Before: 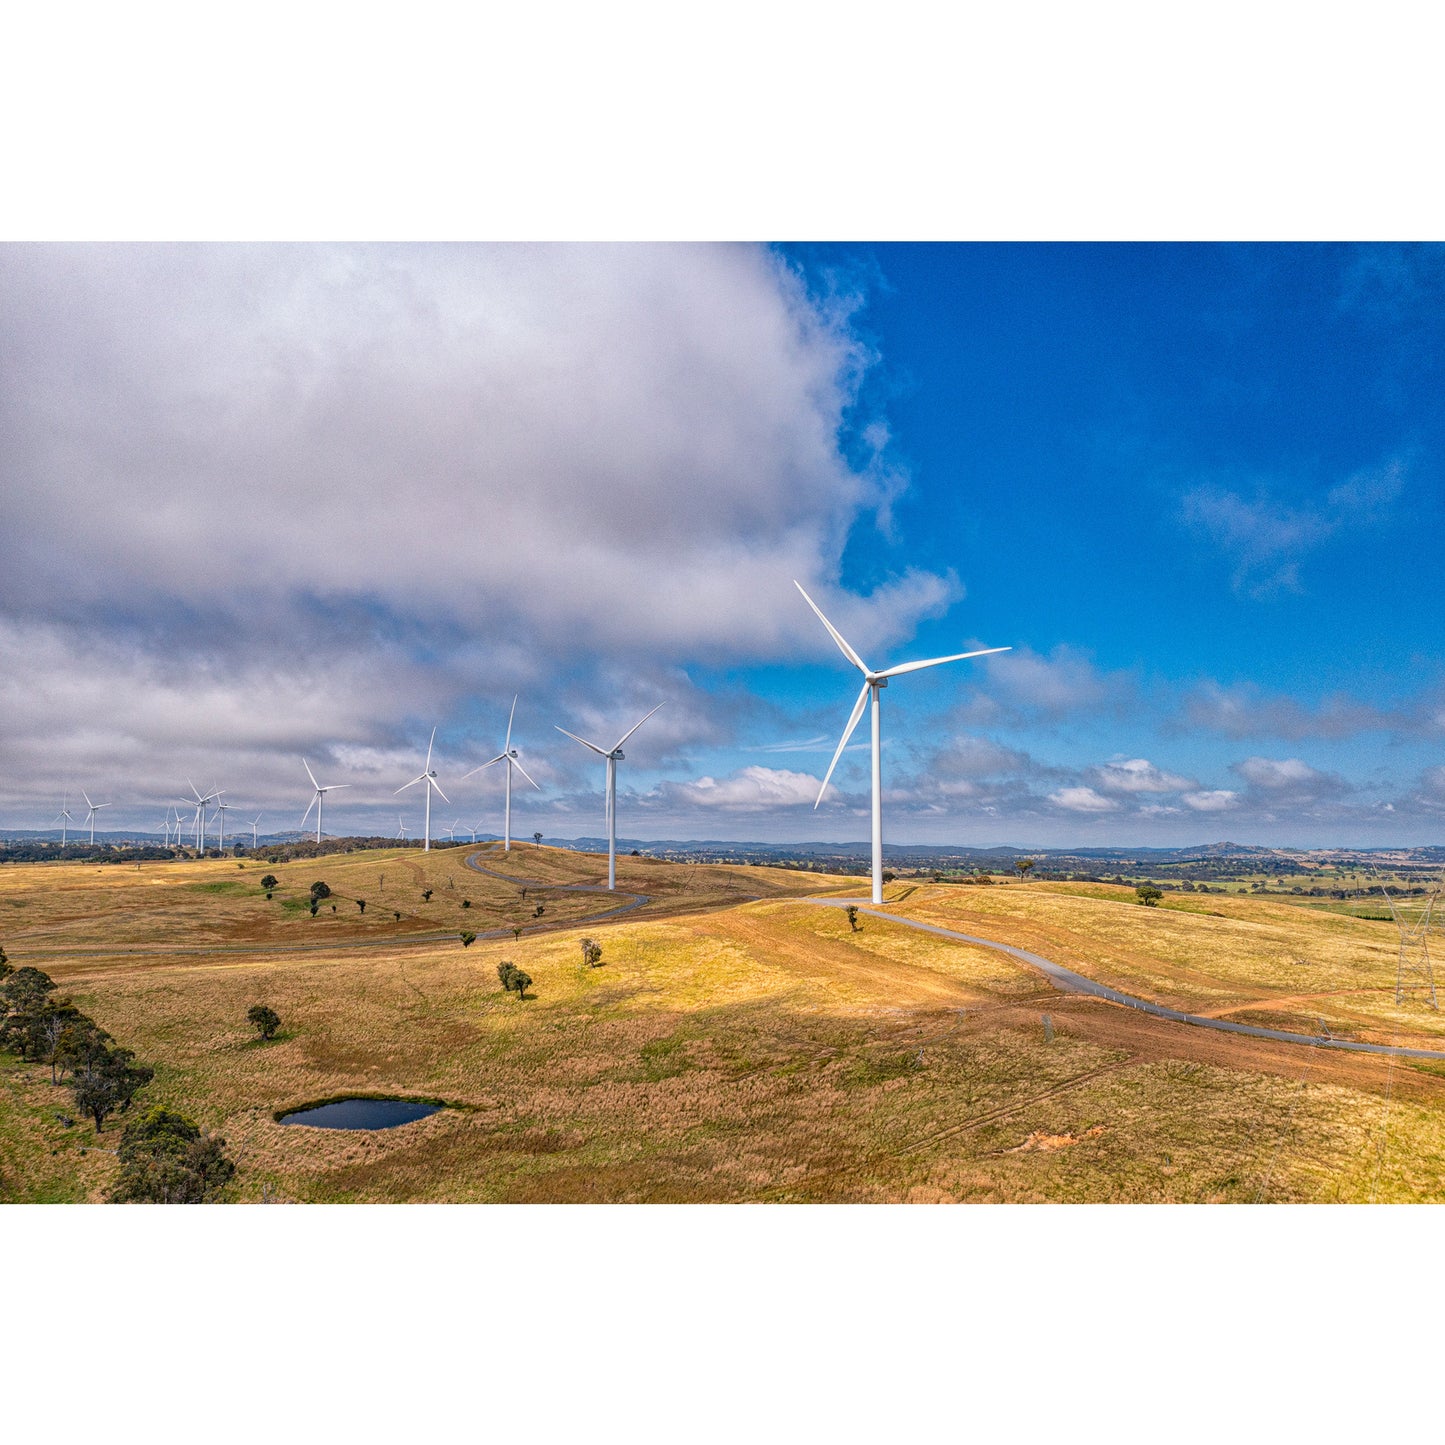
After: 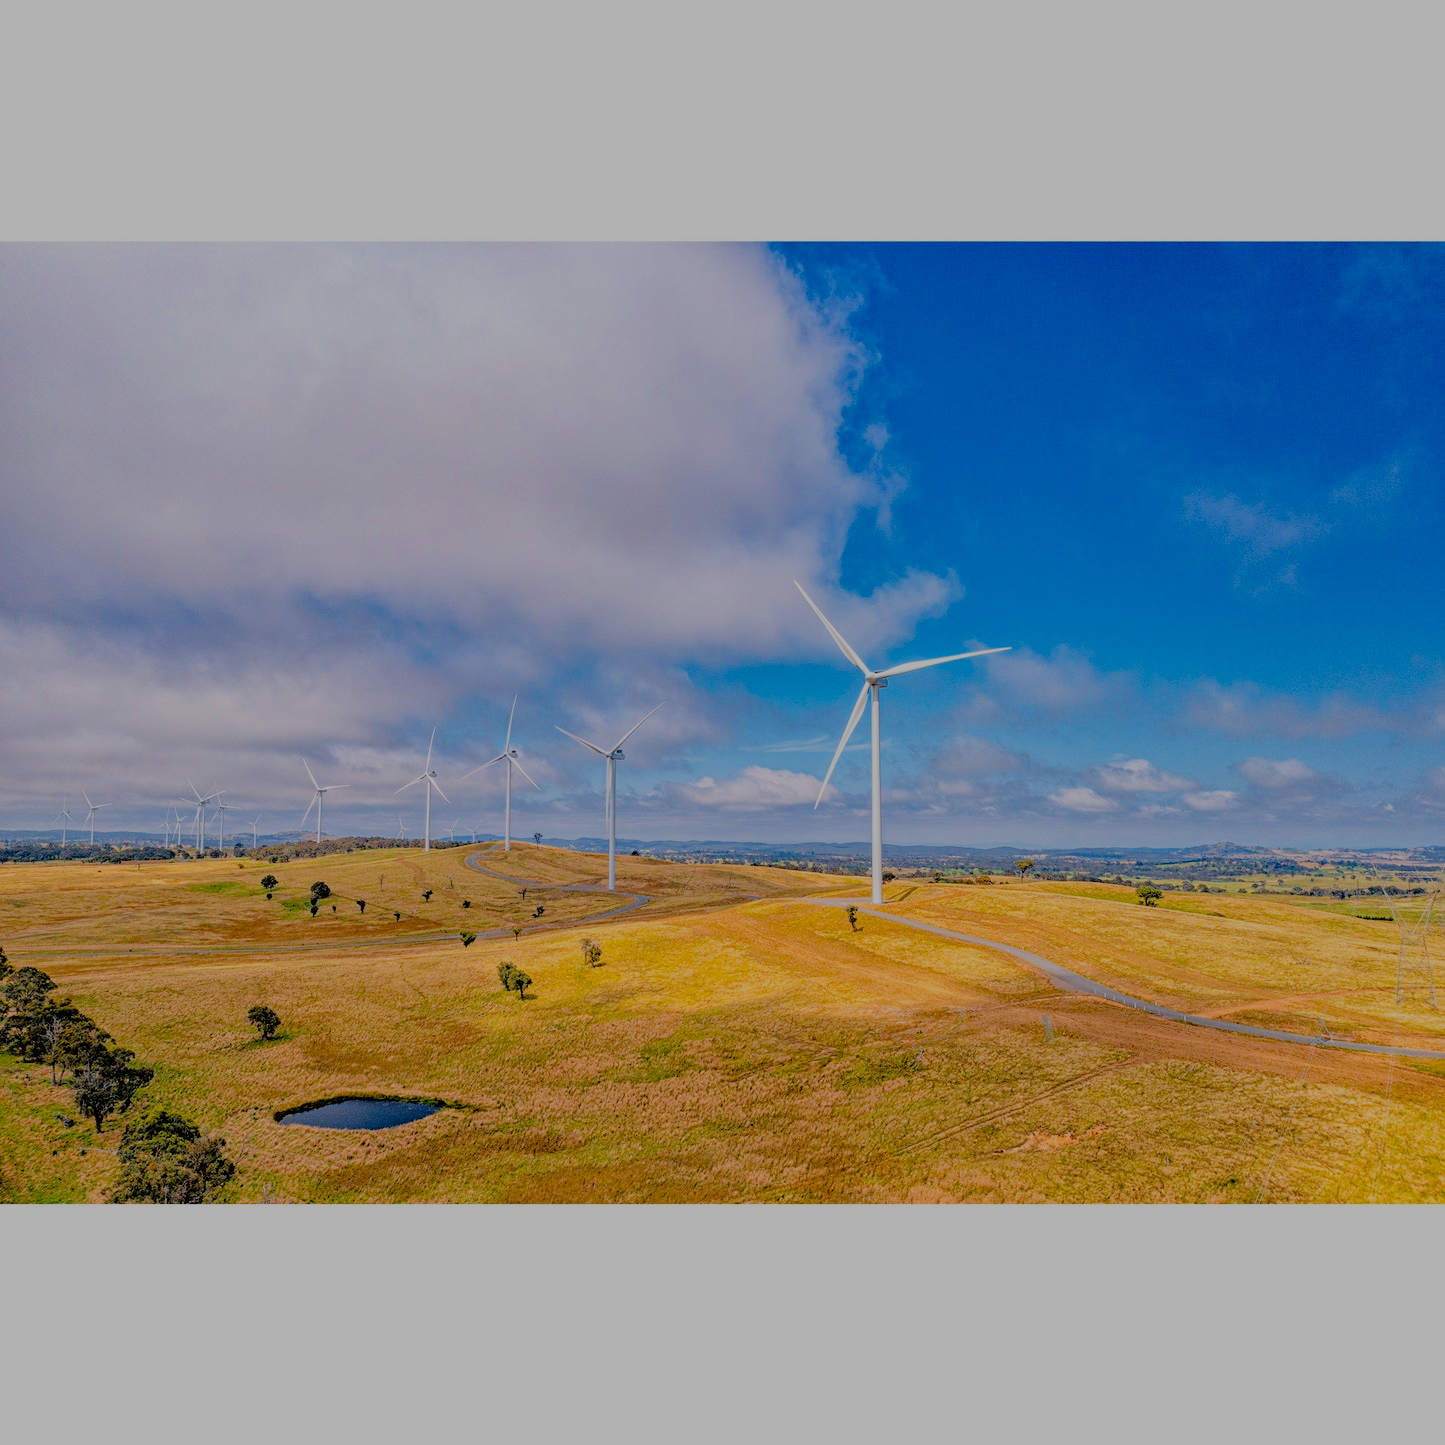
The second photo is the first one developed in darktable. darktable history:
velvia: strength 31.52%, mid-tones bias 0.207
tone equalizer: edges refinement/feathering 500, mask exposure compensation -1.57 EV, preserve details no
filmic rgb: black relative exposure -4.46 EV, white relative exposure 6.62 EV, hardness 1.83, contrast 0.511
